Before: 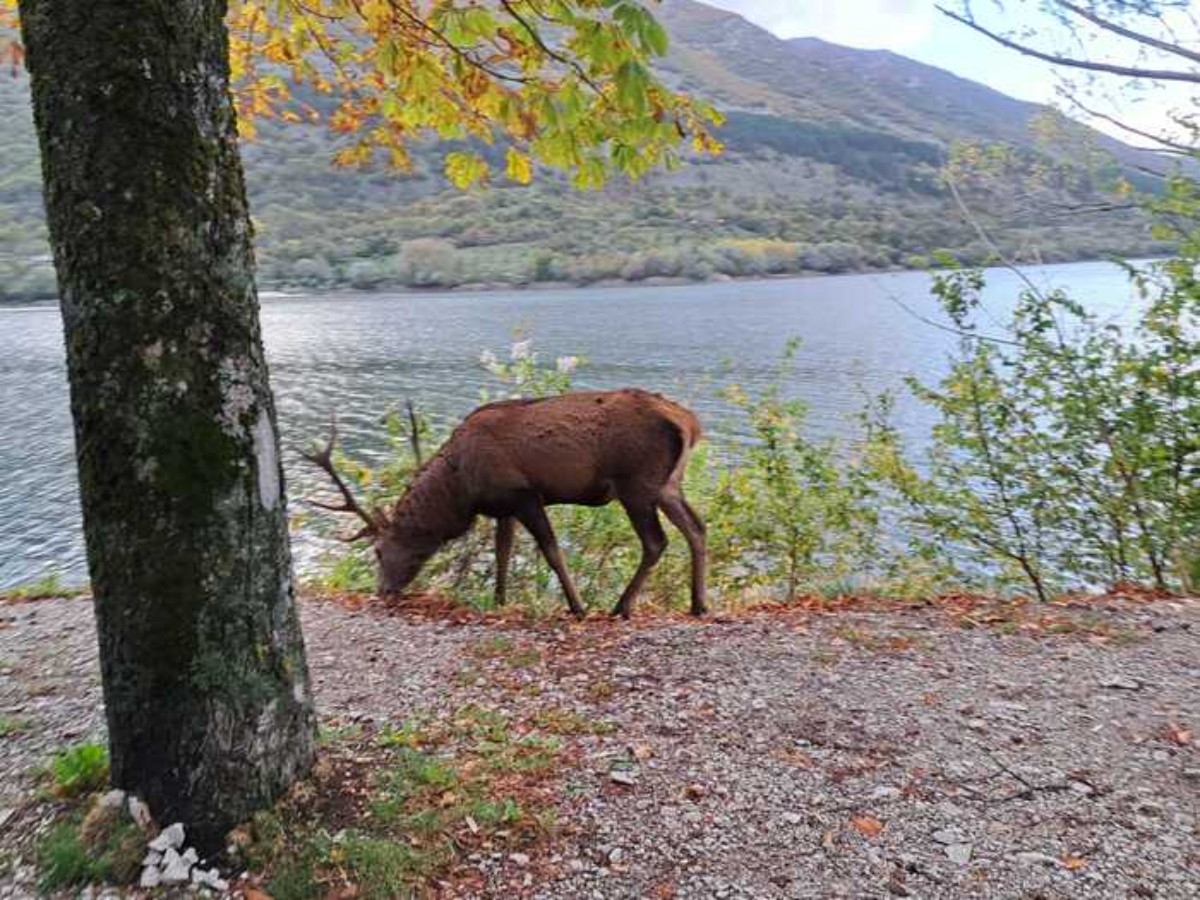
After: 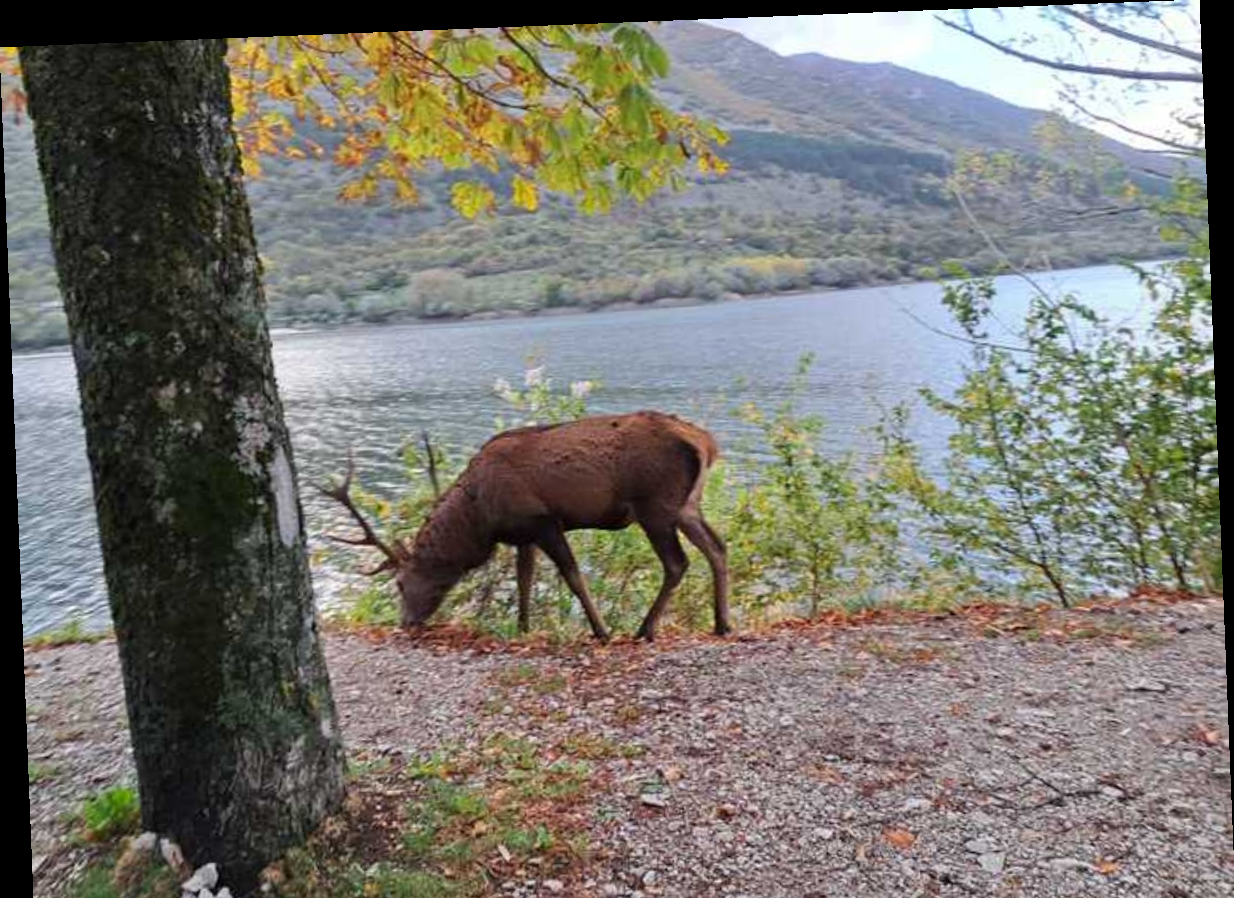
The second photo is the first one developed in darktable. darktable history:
rotate and perspective: rotation -2.29°, automatic cropping off
crop and rotate: top 0%, bottom 5.097%
